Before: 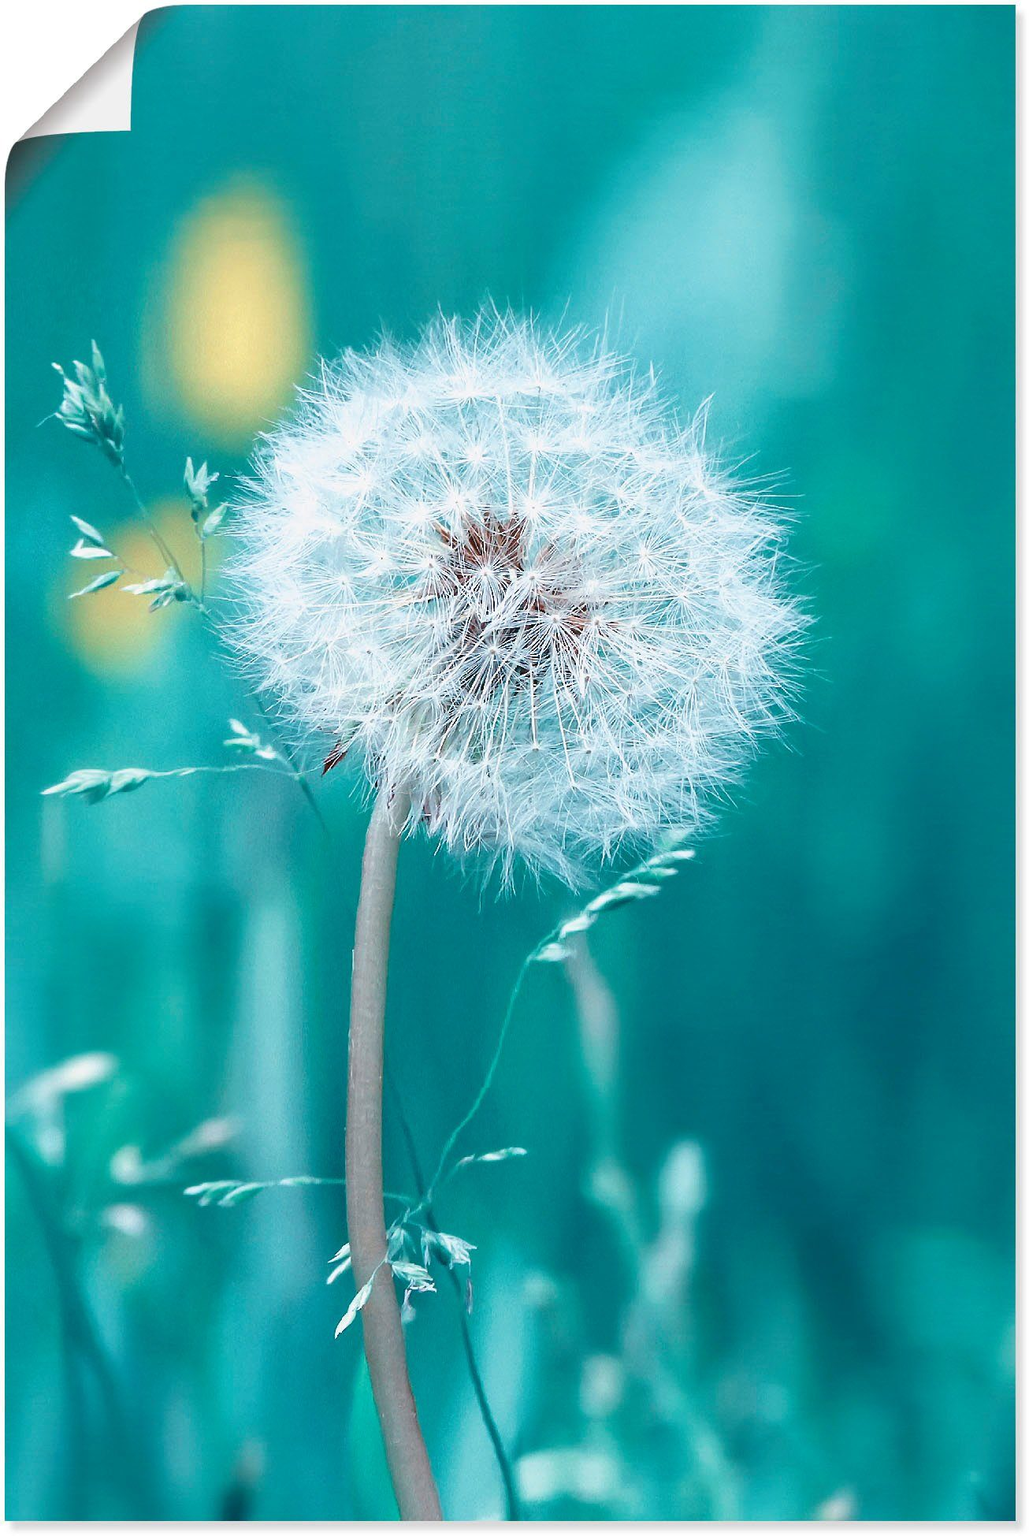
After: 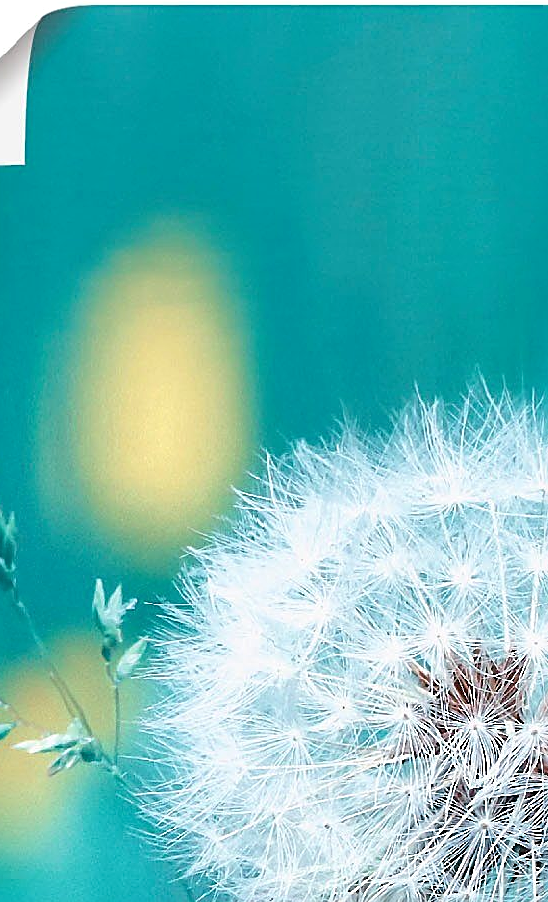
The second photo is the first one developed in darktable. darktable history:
sharpen: on, module defaults
crop and rotate: left 10.817%, top 0.062%, right 47.194%, bottom 53.626%
levels: levels [0, 0.492, 0.984]
